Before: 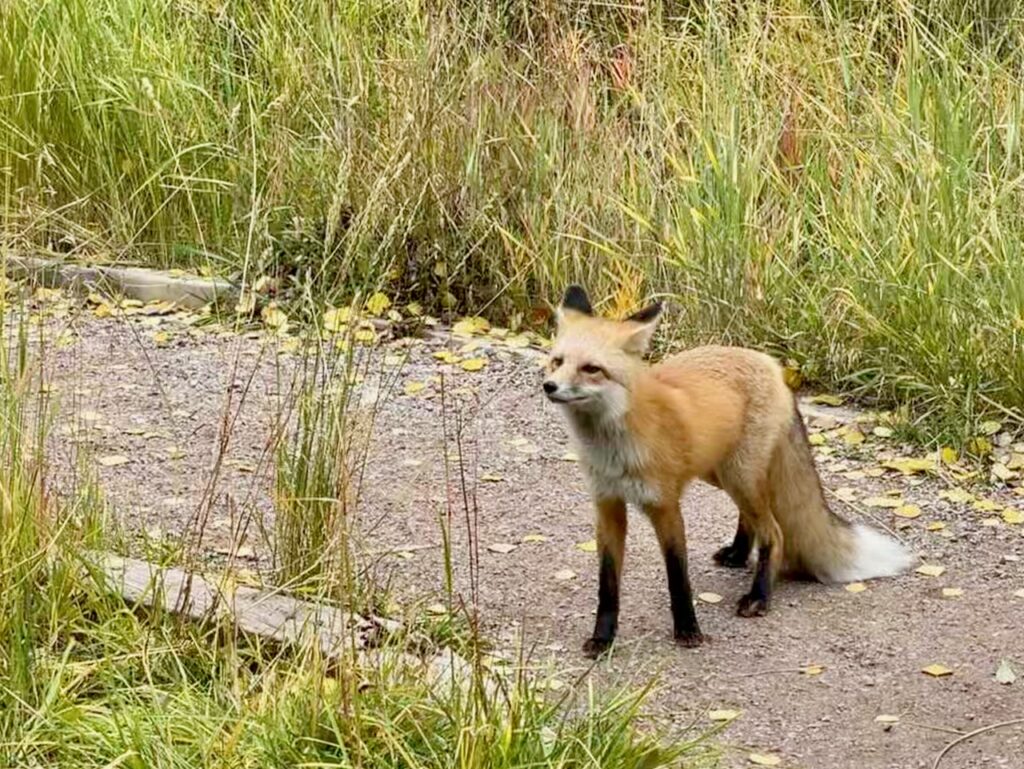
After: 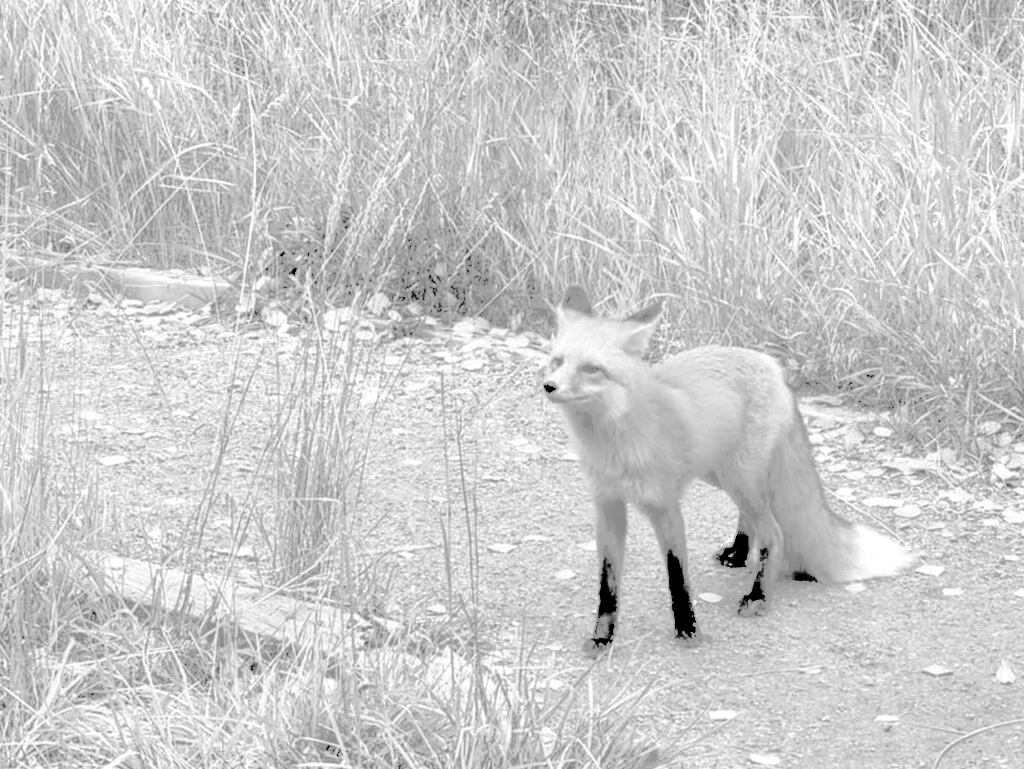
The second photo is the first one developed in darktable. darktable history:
monochrome: on, module defaults
exposure: black level correction 0.031, exposure 0.304 EV, compensate highlight preservation false
white balance: red 8, blue 8
